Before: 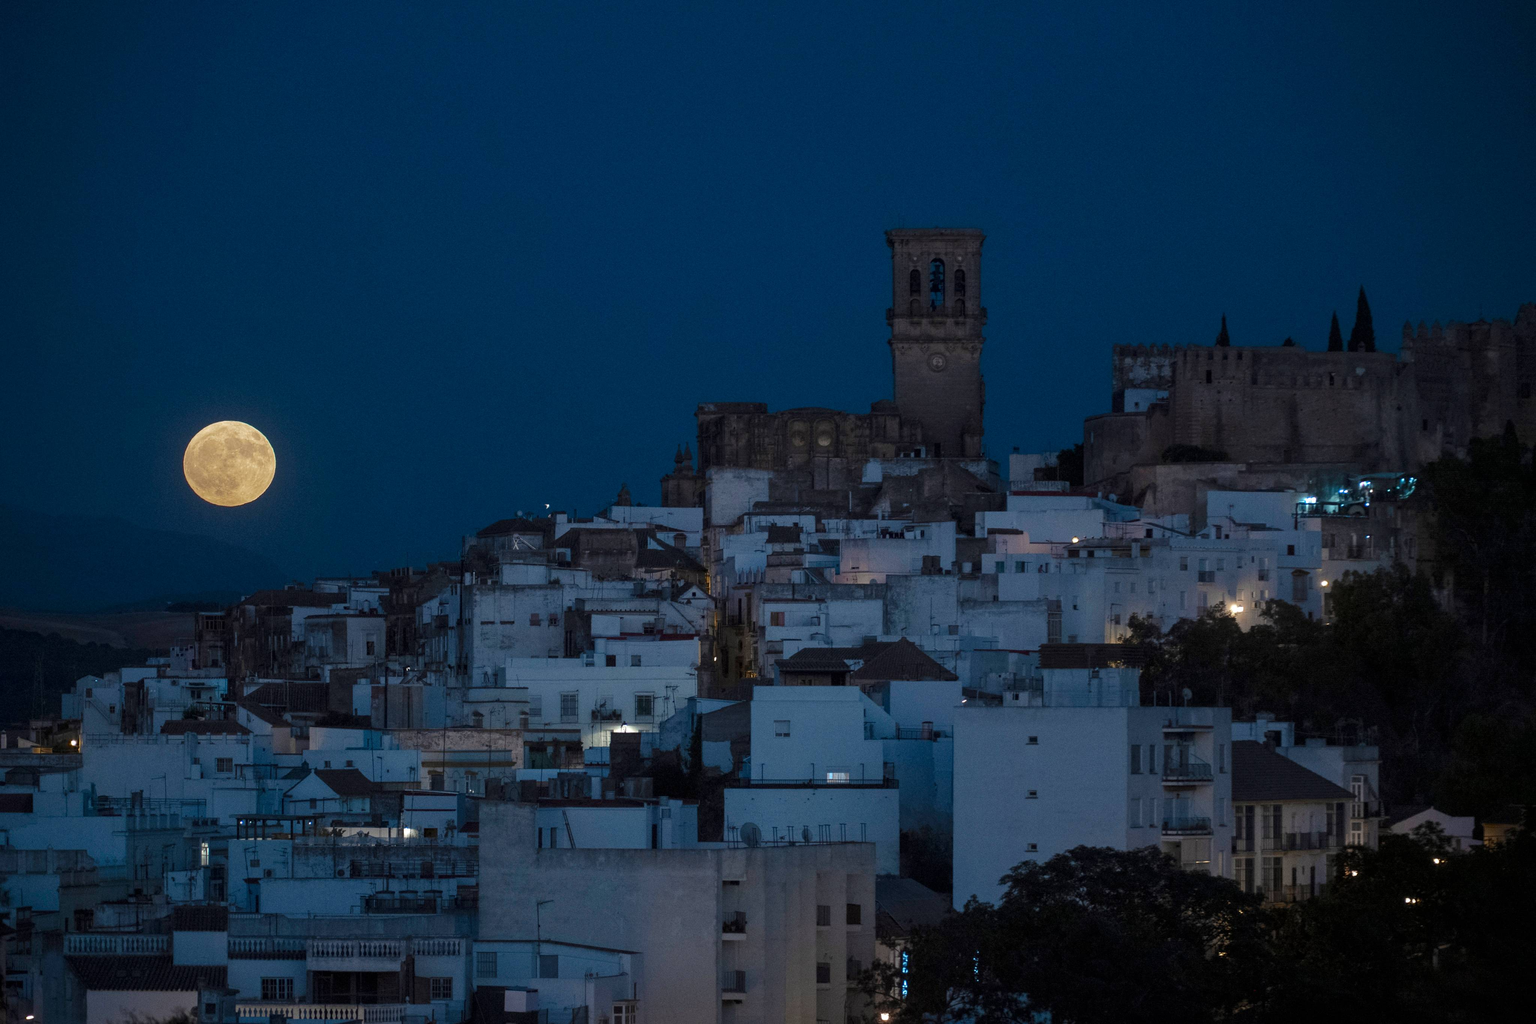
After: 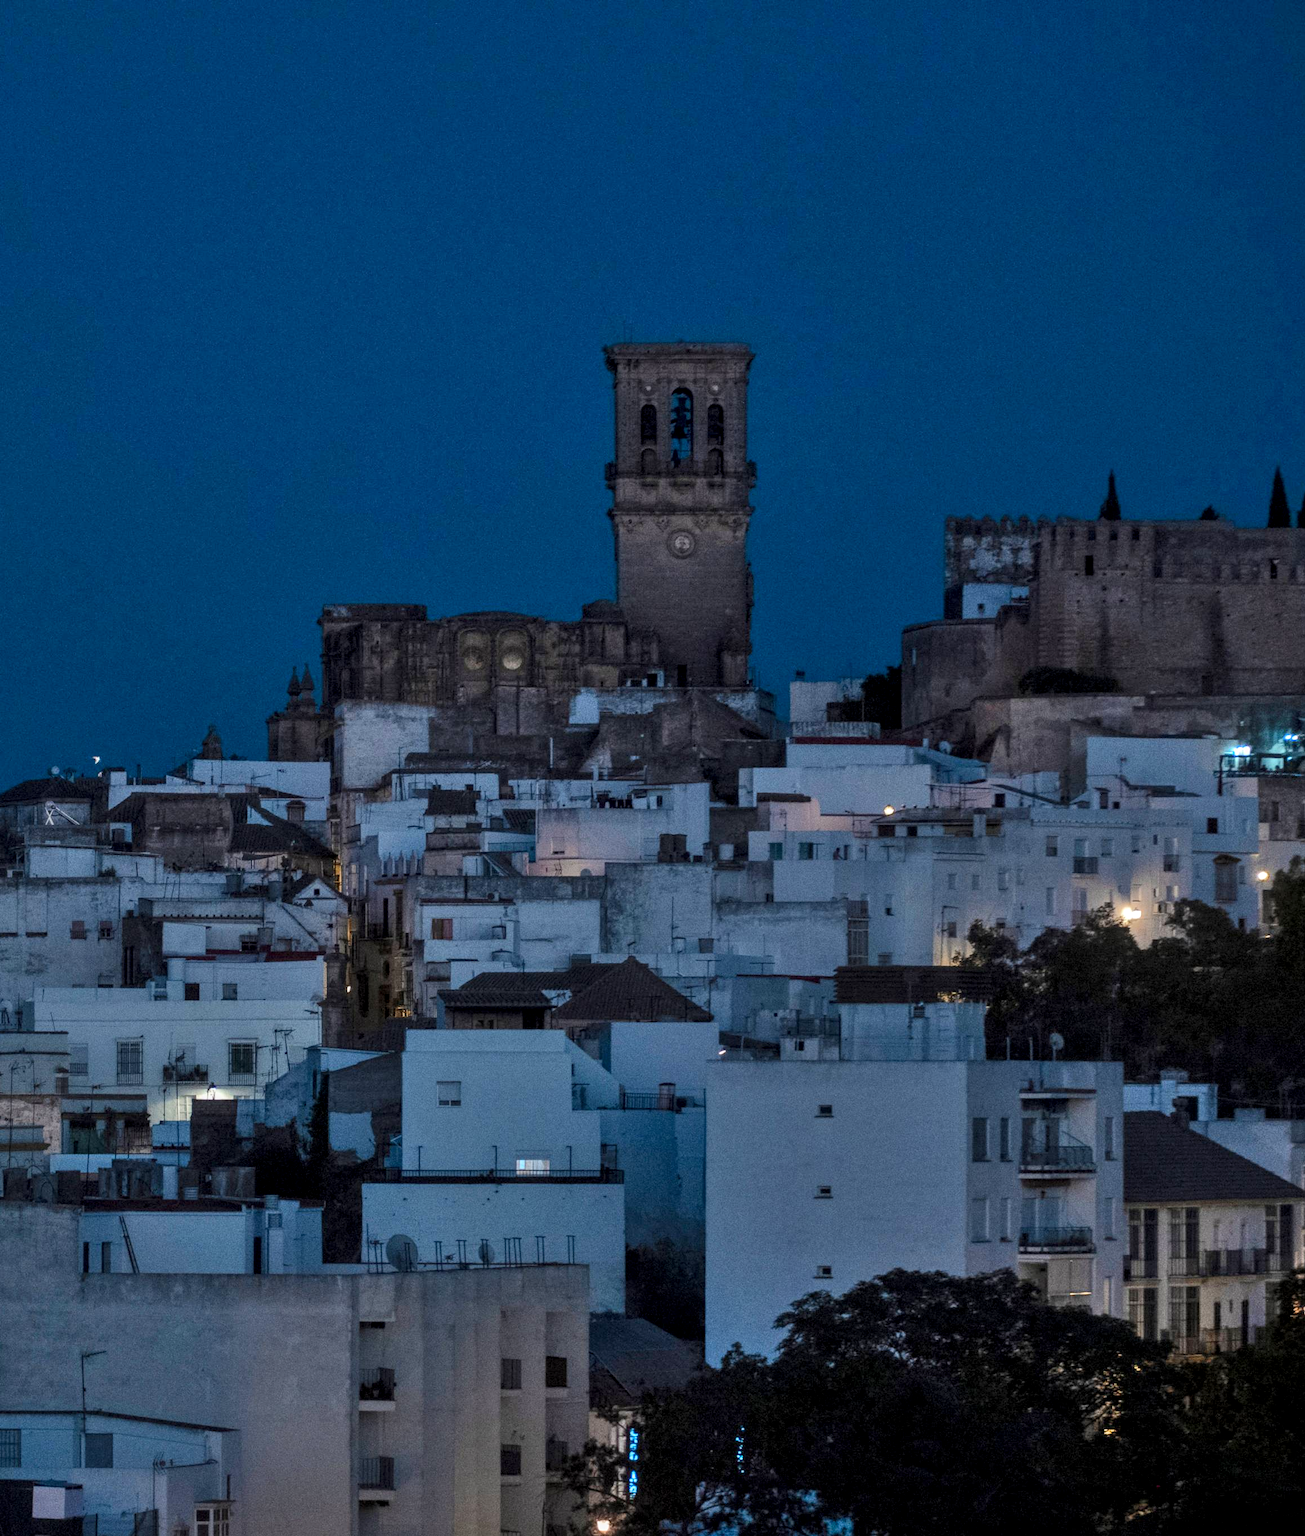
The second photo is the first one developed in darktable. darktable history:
local contrast: on, module defaults
crop: left 31.458%, top 0%, right 11.876%
shadows and highlights: soften with gaussian
